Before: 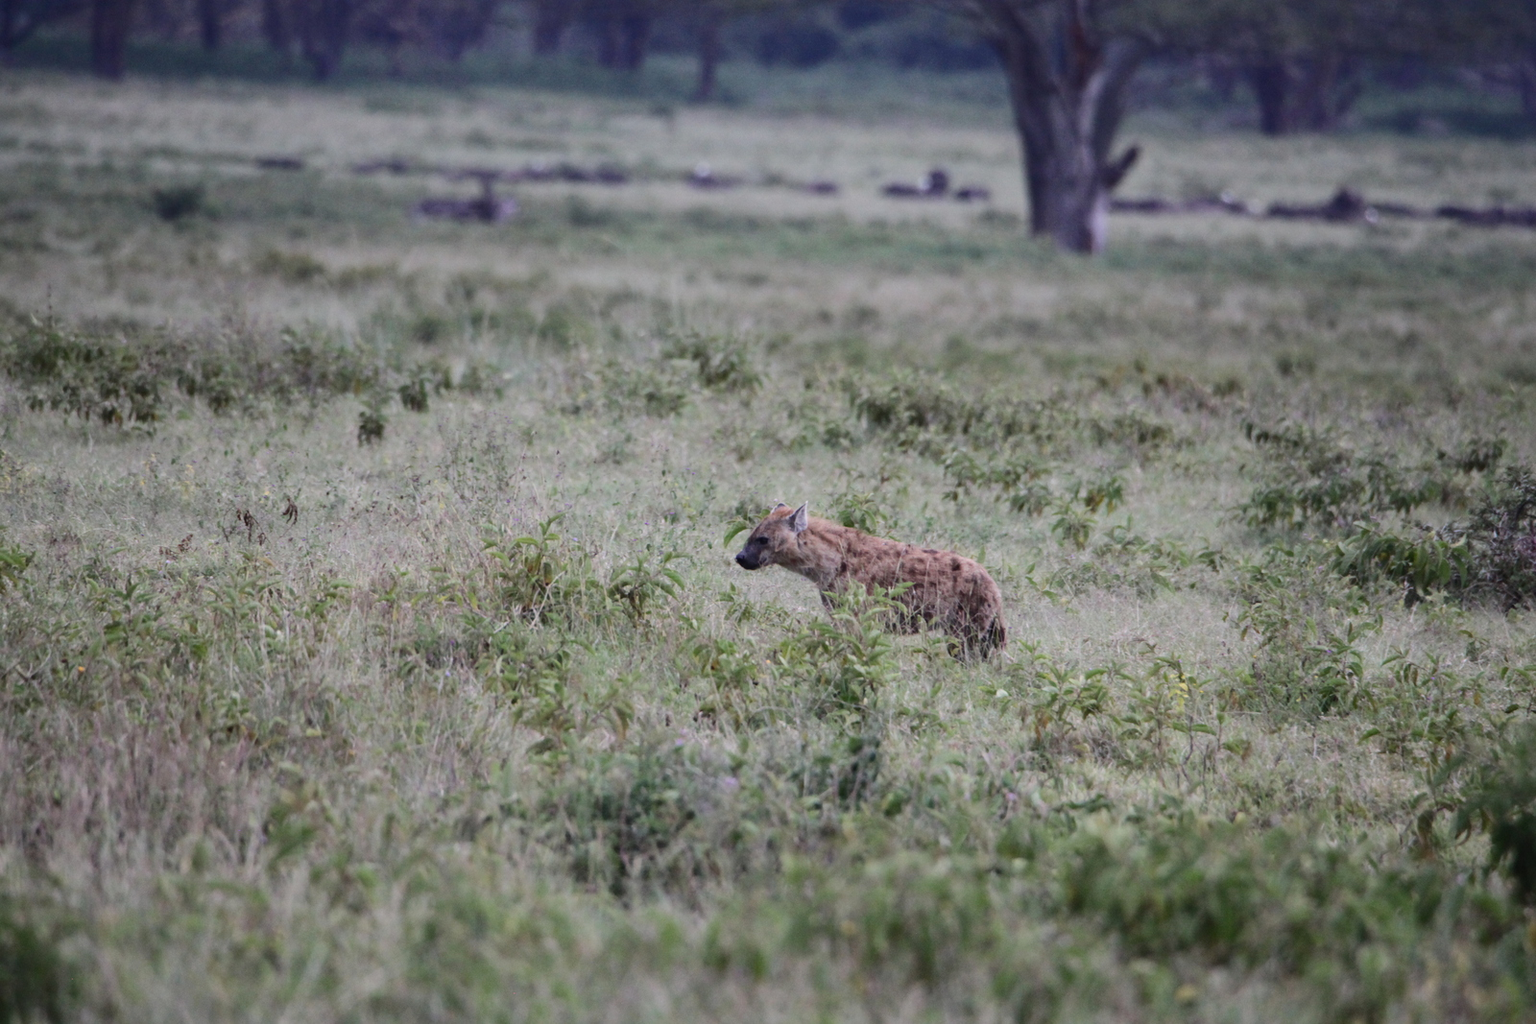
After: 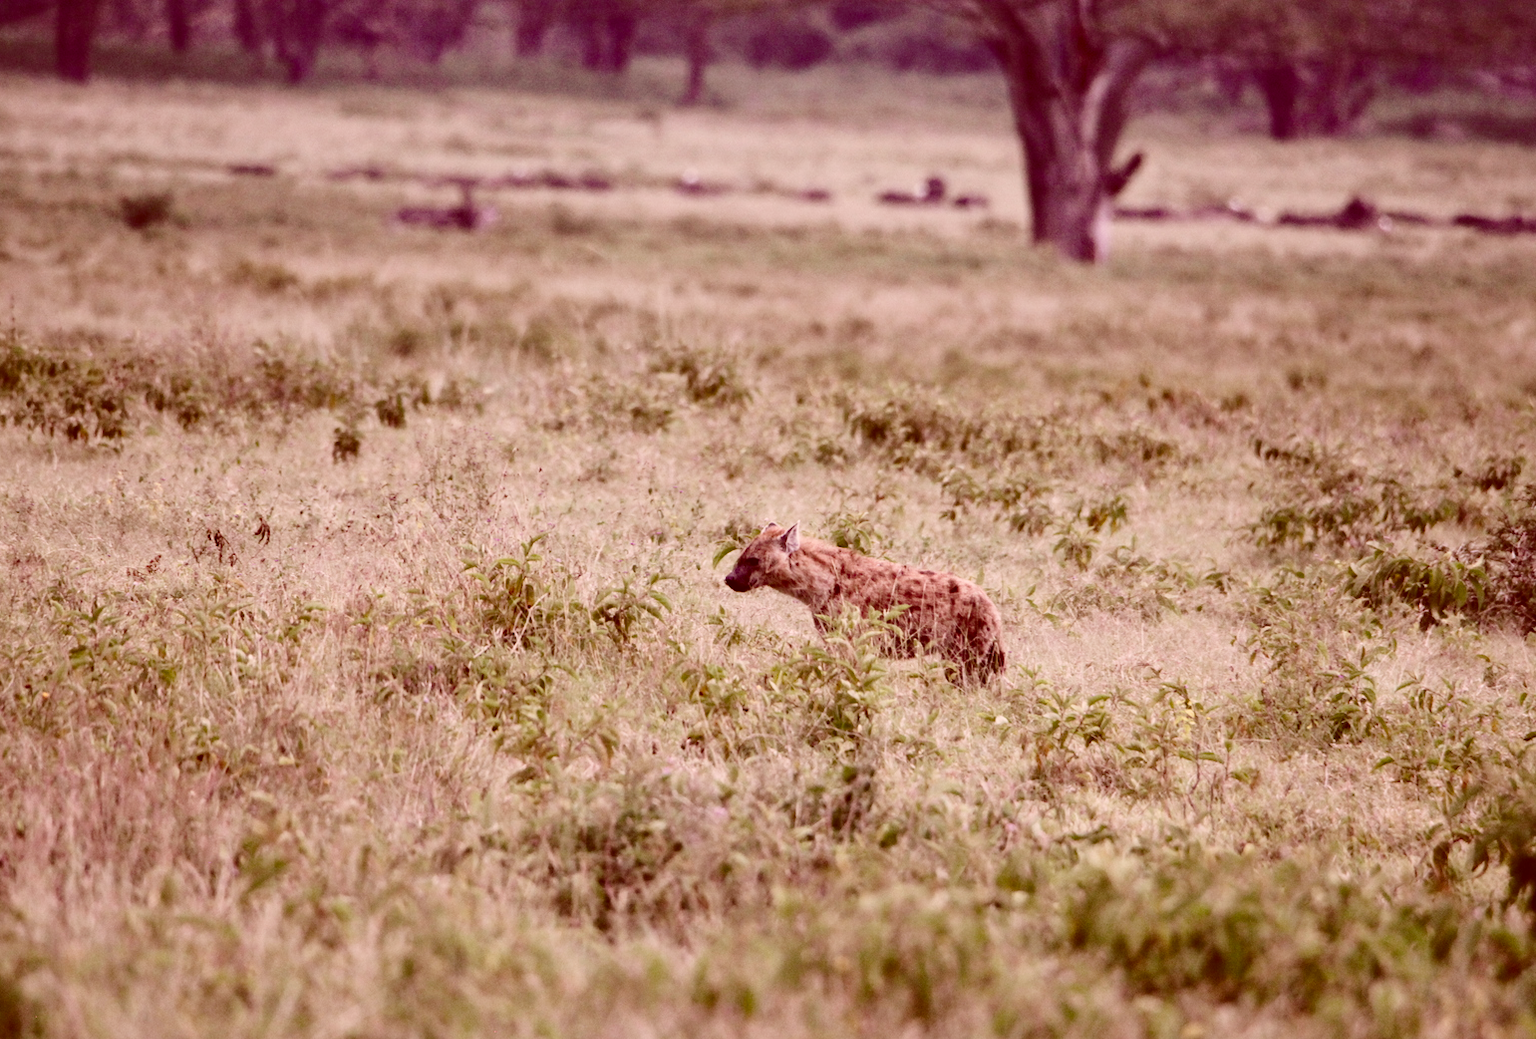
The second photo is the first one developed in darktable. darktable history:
shadows and highlights: shadows 43.71, white point adjustment -1.46, soften with gaussian
base curve: curves: ch0 [(0, 0) (0.028, 0.03) (0.121, 0.232) (0.46, 0.748) (0.859, 0.968) (1, 1)], preserve colors none
crop and rotate: left 2.536%, right 1.107%, bottom 2.246%
color correction: highlights a* 9.03, highlights b* 8.71, shadows a* 40, shadows b* 40, saturation 0.8
